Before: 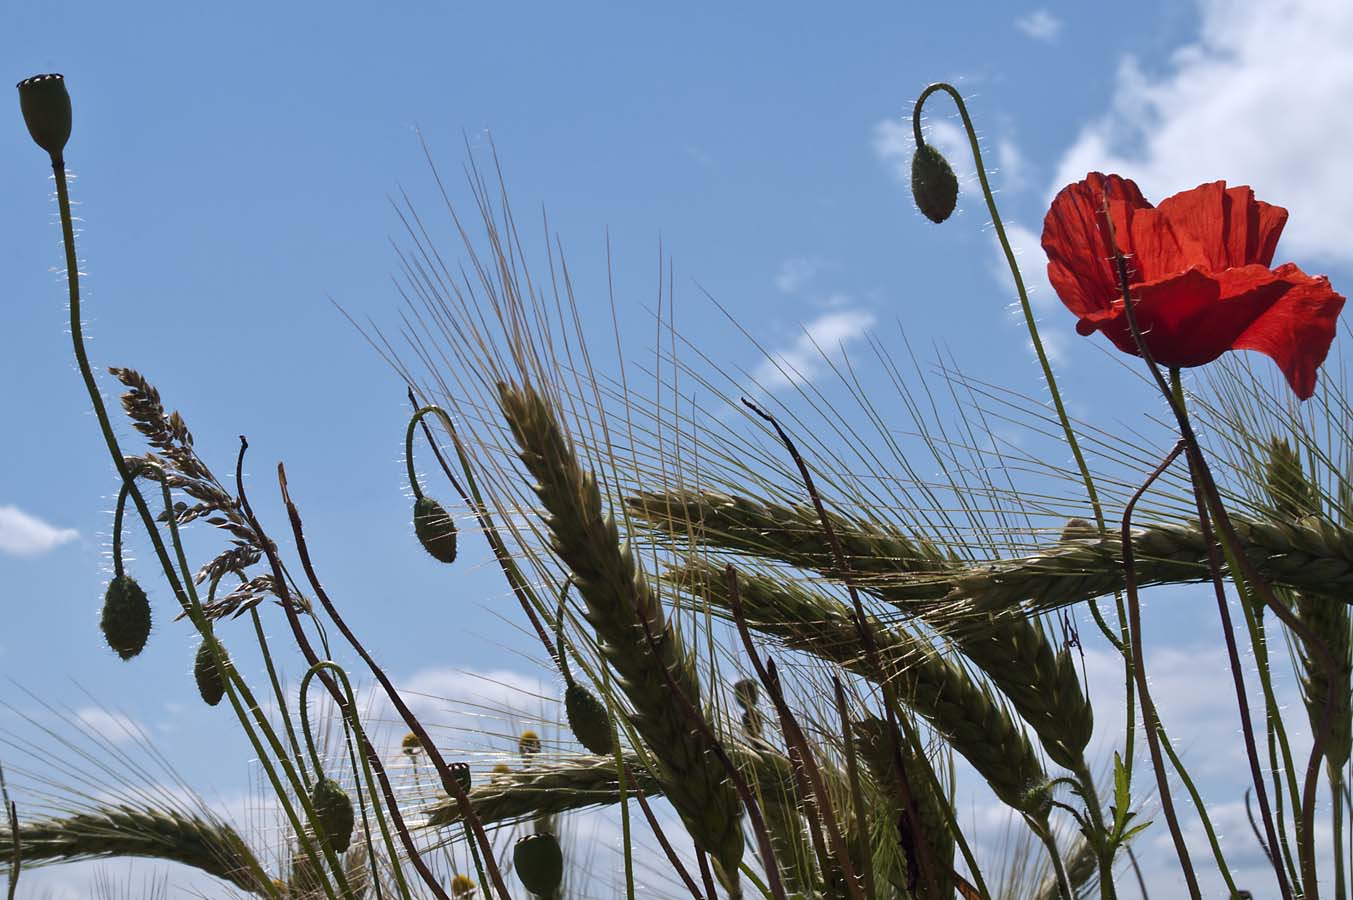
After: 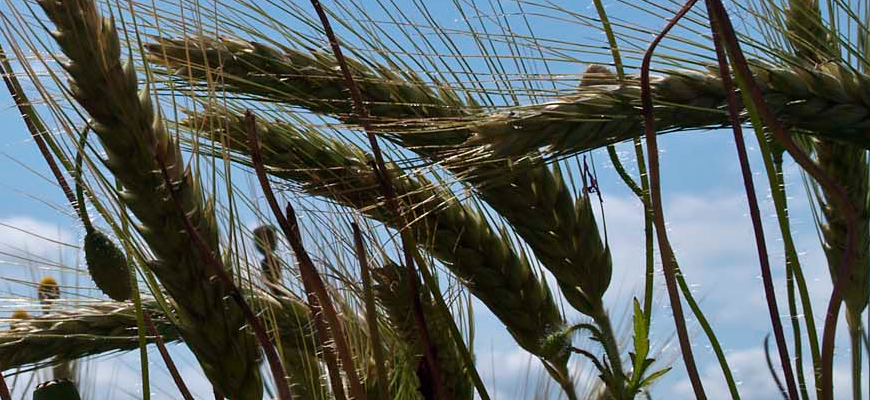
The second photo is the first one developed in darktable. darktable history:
crop and rotate: left 35.628%, top 50.55%, bottom 4.997%
tone equalizer: on, module defaults
